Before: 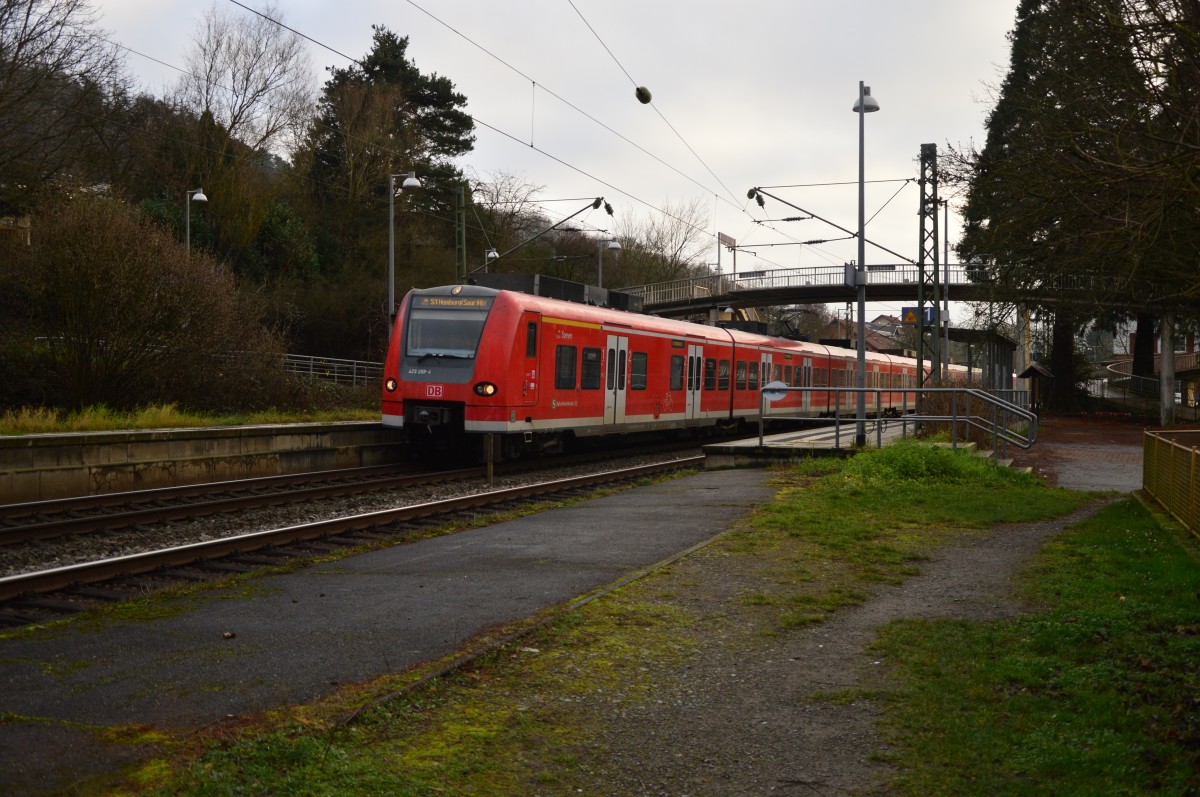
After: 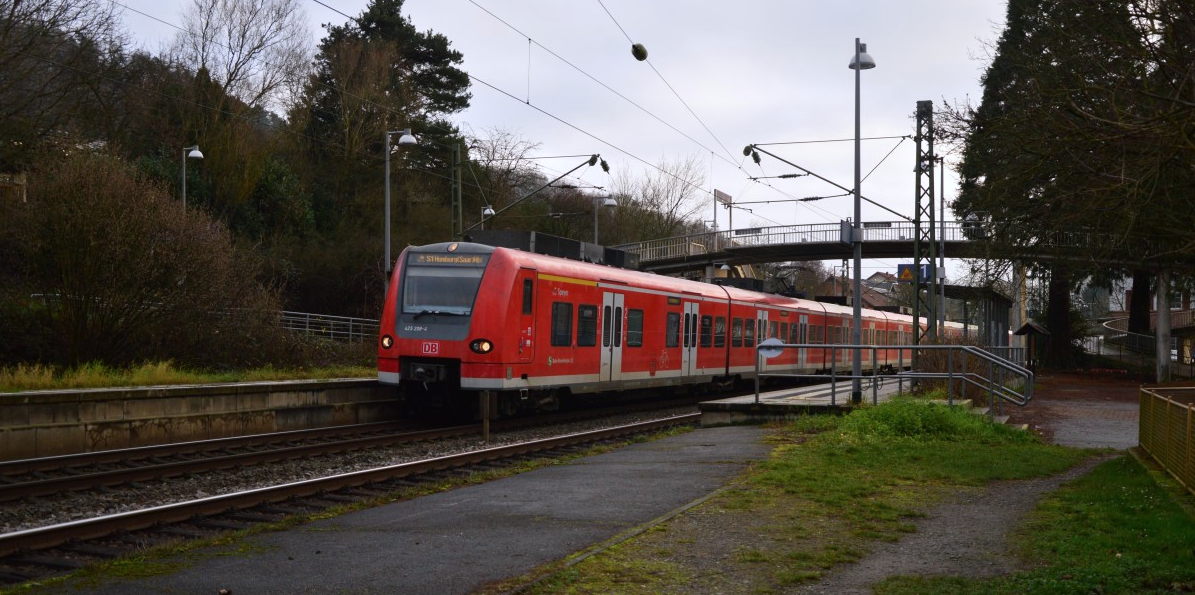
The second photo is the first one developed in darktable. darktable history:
color calibration: illuminant as shot in camera, x 0.358, y 0.373, temperature 4628.91 K
crop: left 0.387%, top 5.469%, bottom 19.809%
